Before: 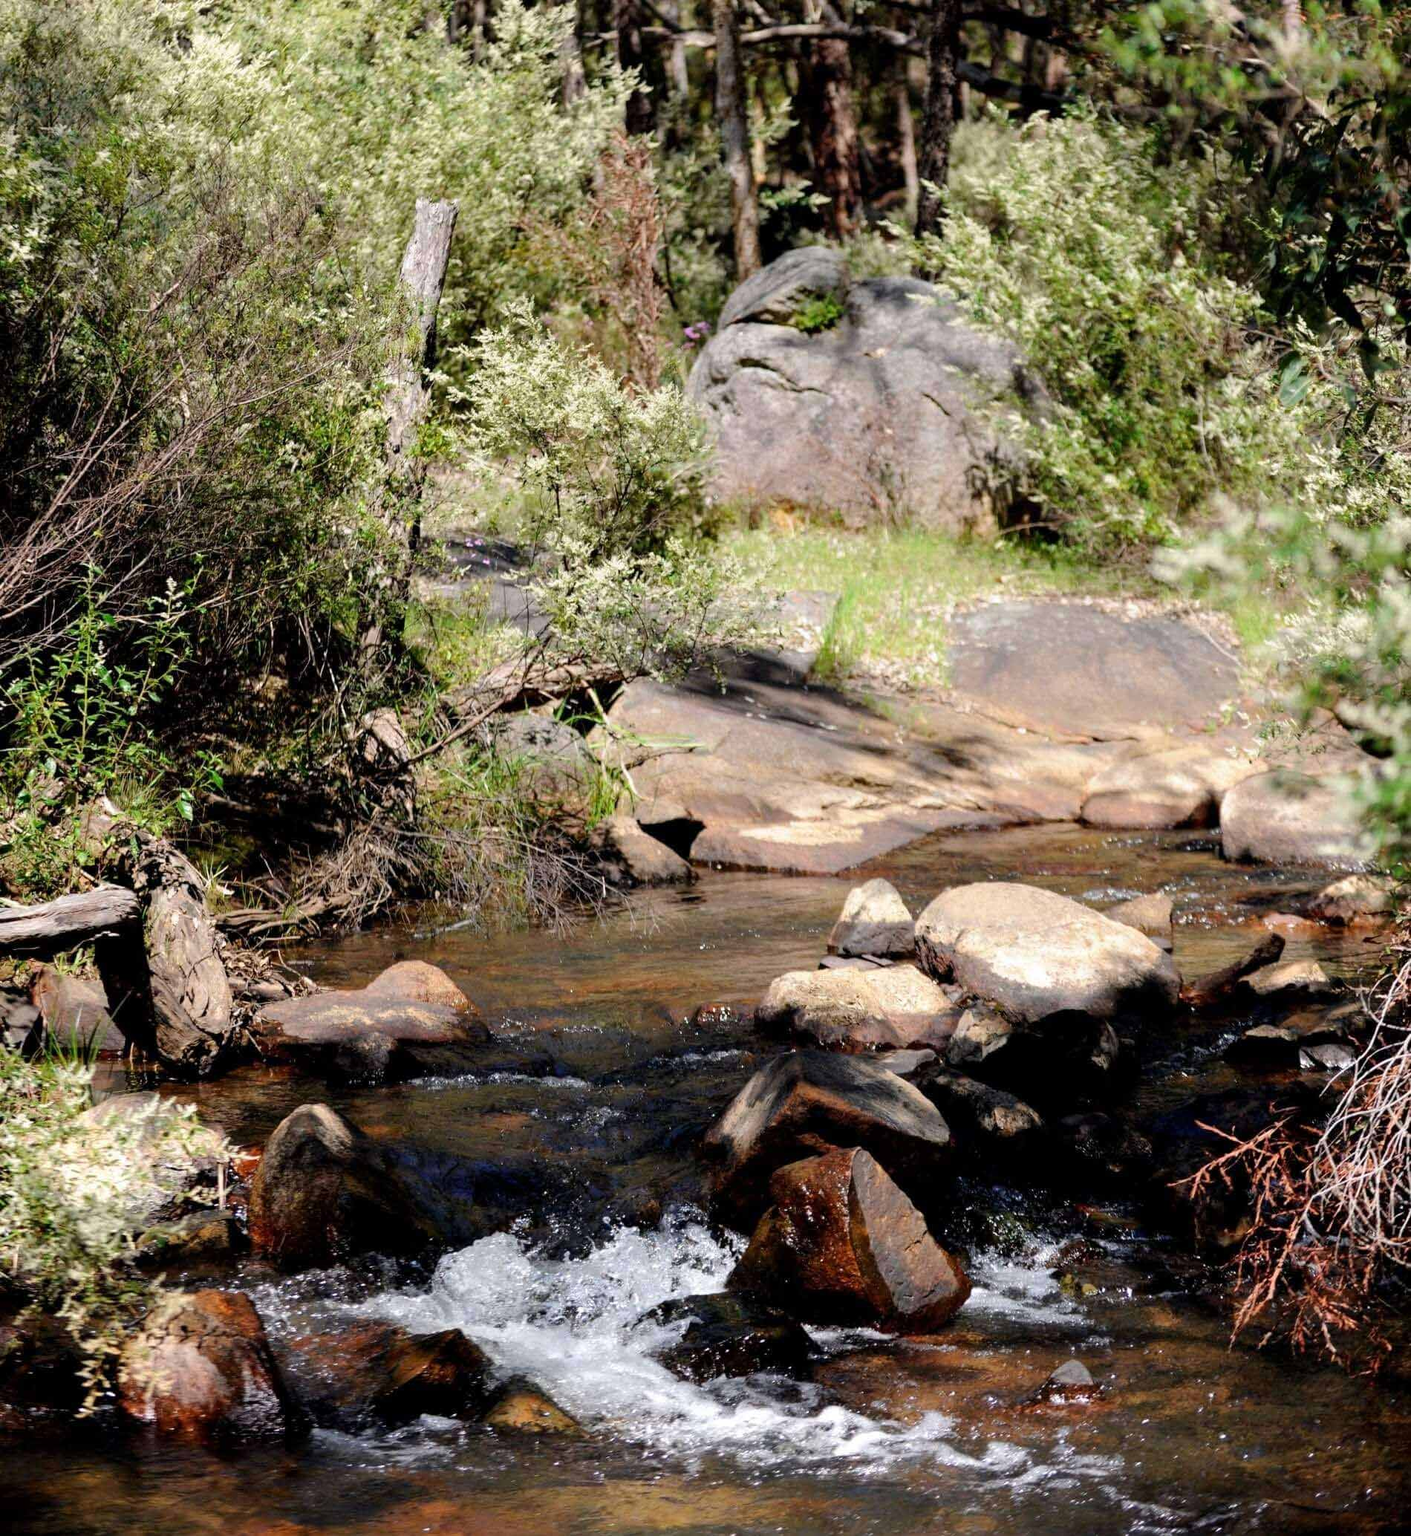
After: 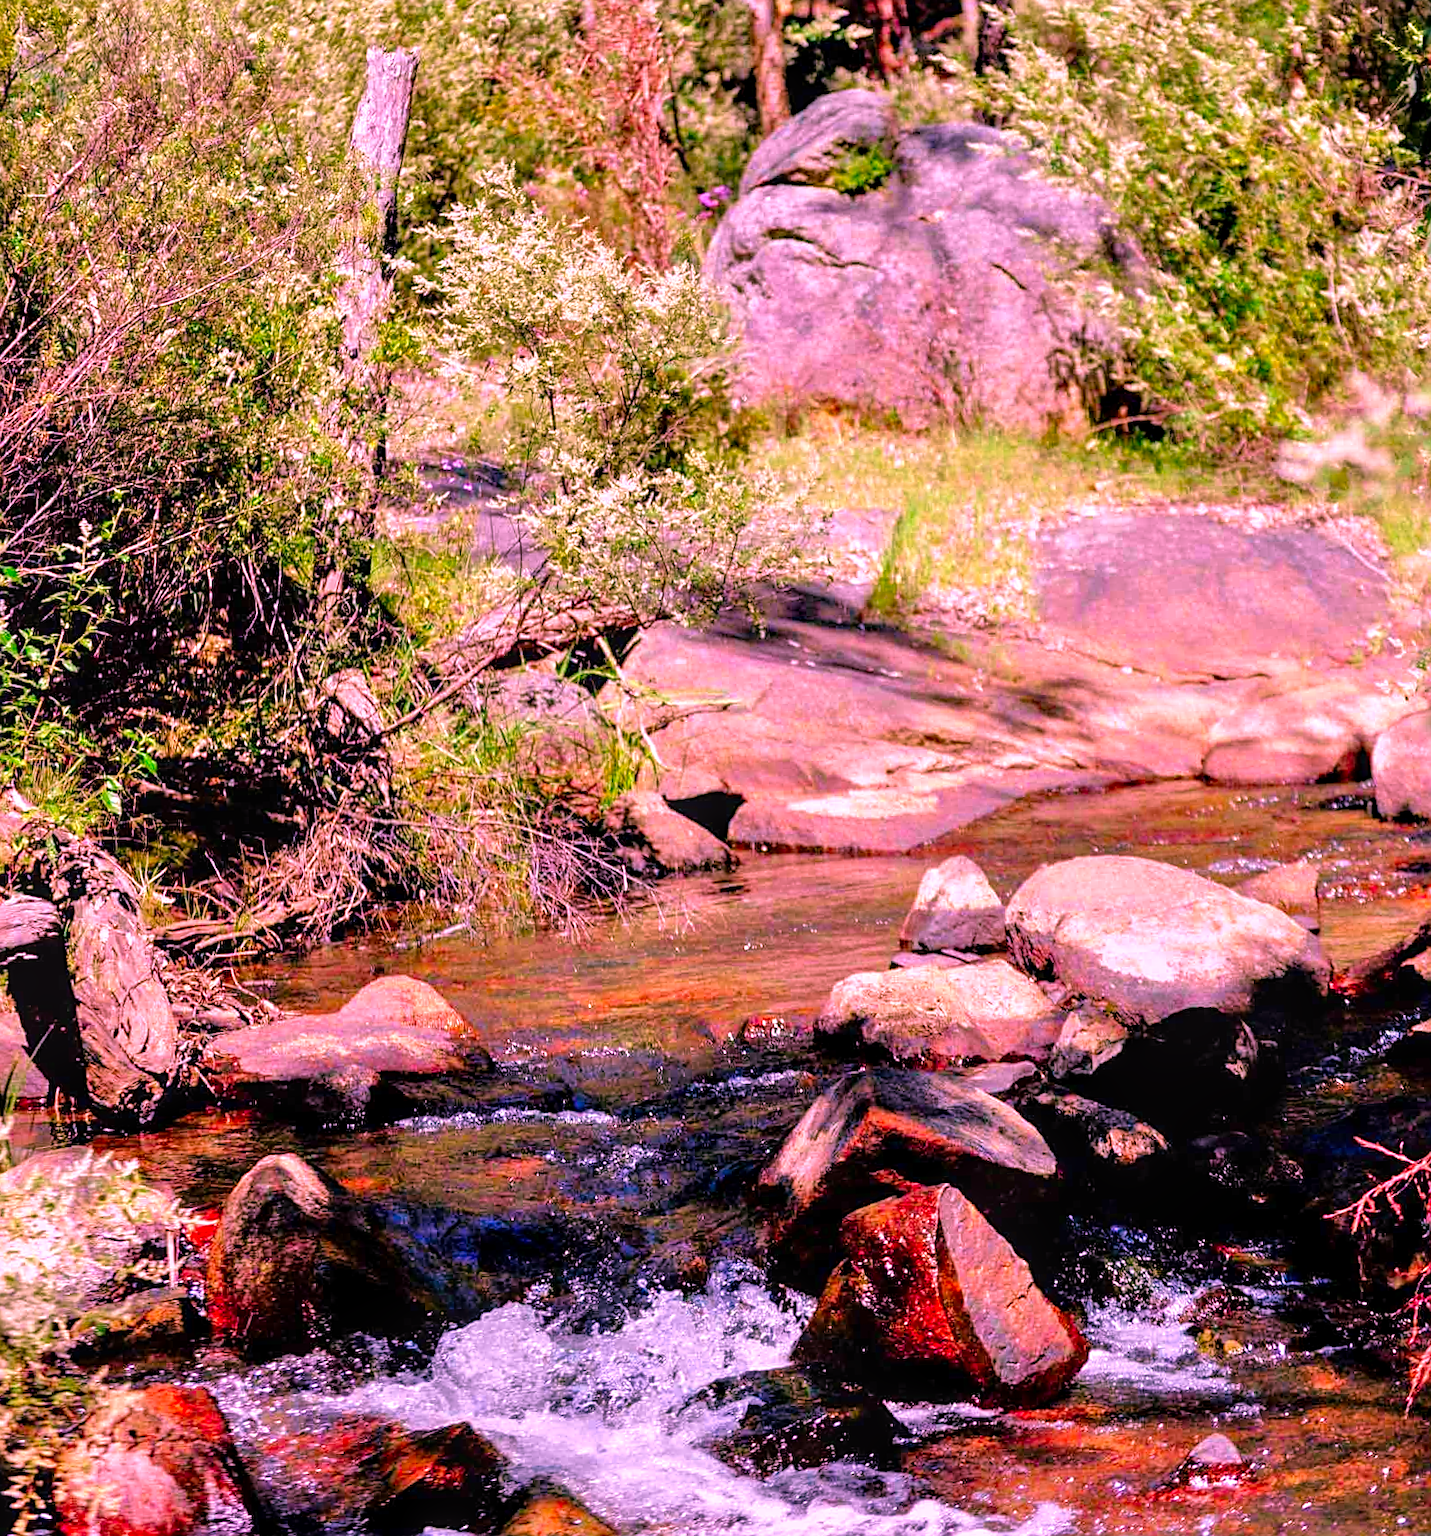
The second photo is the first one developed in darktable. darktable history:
local contrast: on, module defaults
tone equalizer: -7 EV 0.15 EV, -6 EV 0.6 EV, -5 EV 1.15 EV, -4 EV 1.33 EV, -3 EV 1.15 EV, -2 EV 0.6 EV, -1 EV 0.15 EV, mask exposure compensation -0.5 EV
velvia: on, module defaults
crop: left 6.446%, top 8.188%, right 9.538%, bottom 3.548%
rotate and perspective: rotation -2°, crop left 0.022, crop right 0.978, crop top 0.049, crop bottom 0.951
sharpen: on, module defaults
color correction: highlights a* 19.5, highlights b* -11.53, saturation 1.69
